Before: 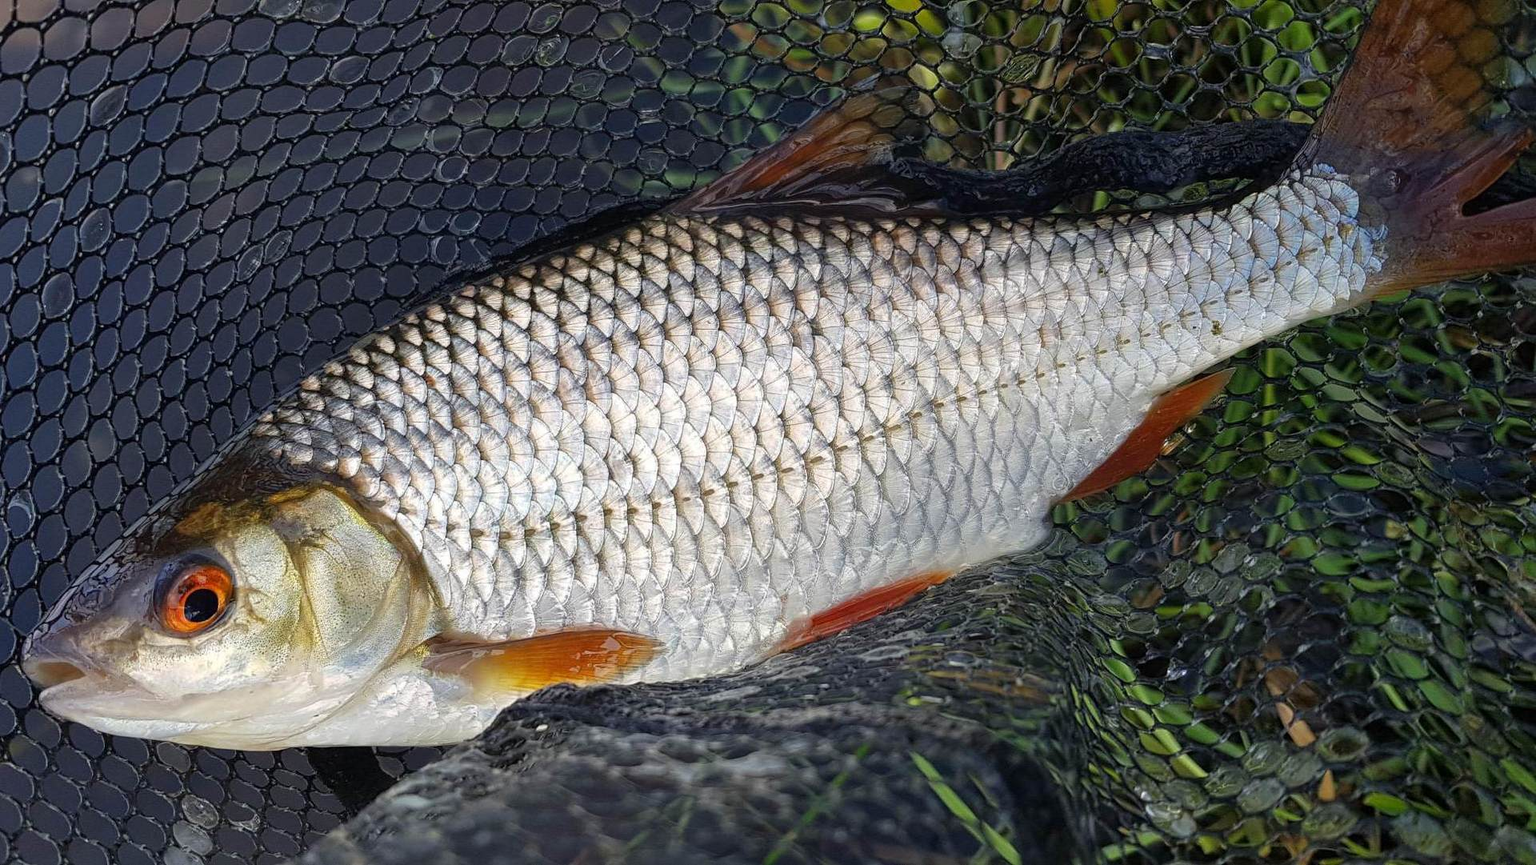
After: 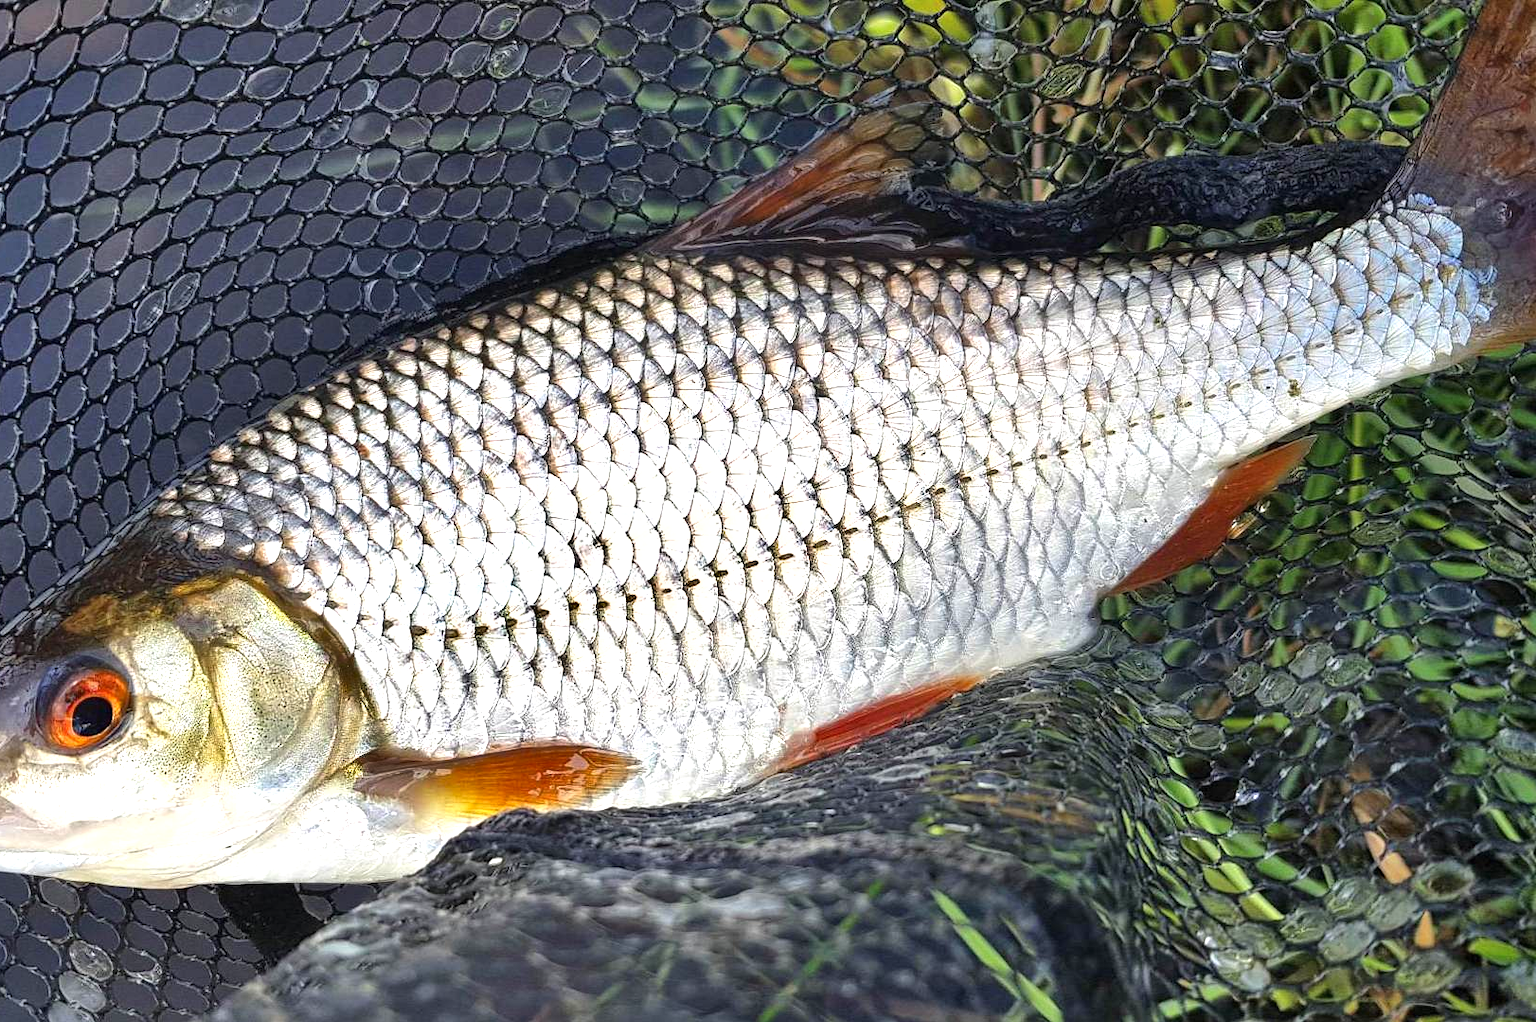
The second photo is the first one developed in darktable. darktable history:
shadows and highlights: soften with gaussian
crop: left 8.056%, right 7.439%
levels: levels [0, 0.51, 1]
exposure: black level correction 0, exposure 0.895 EV, compensate highlight preservation false
